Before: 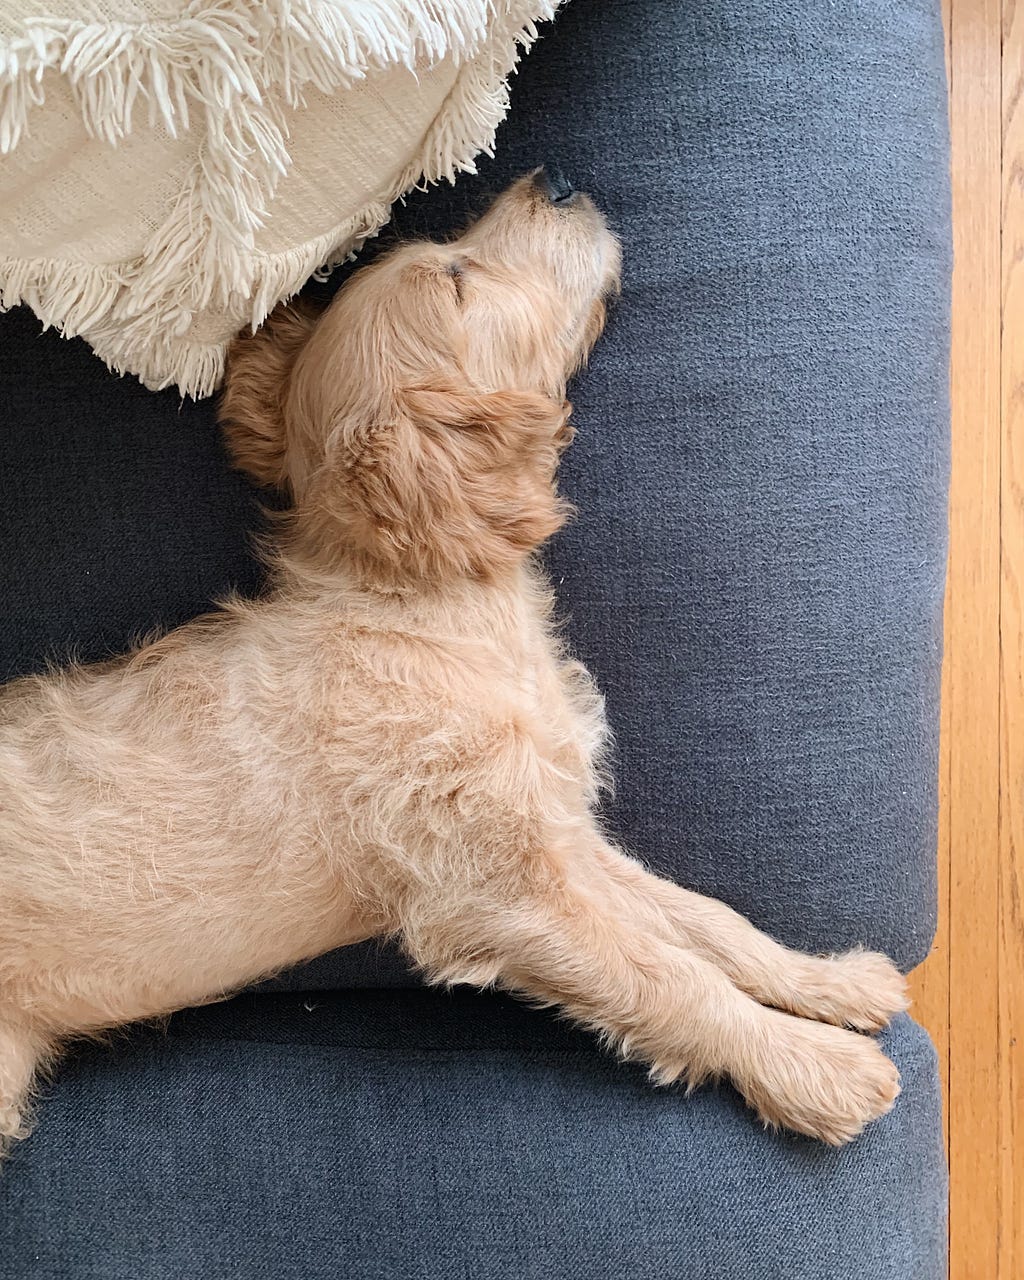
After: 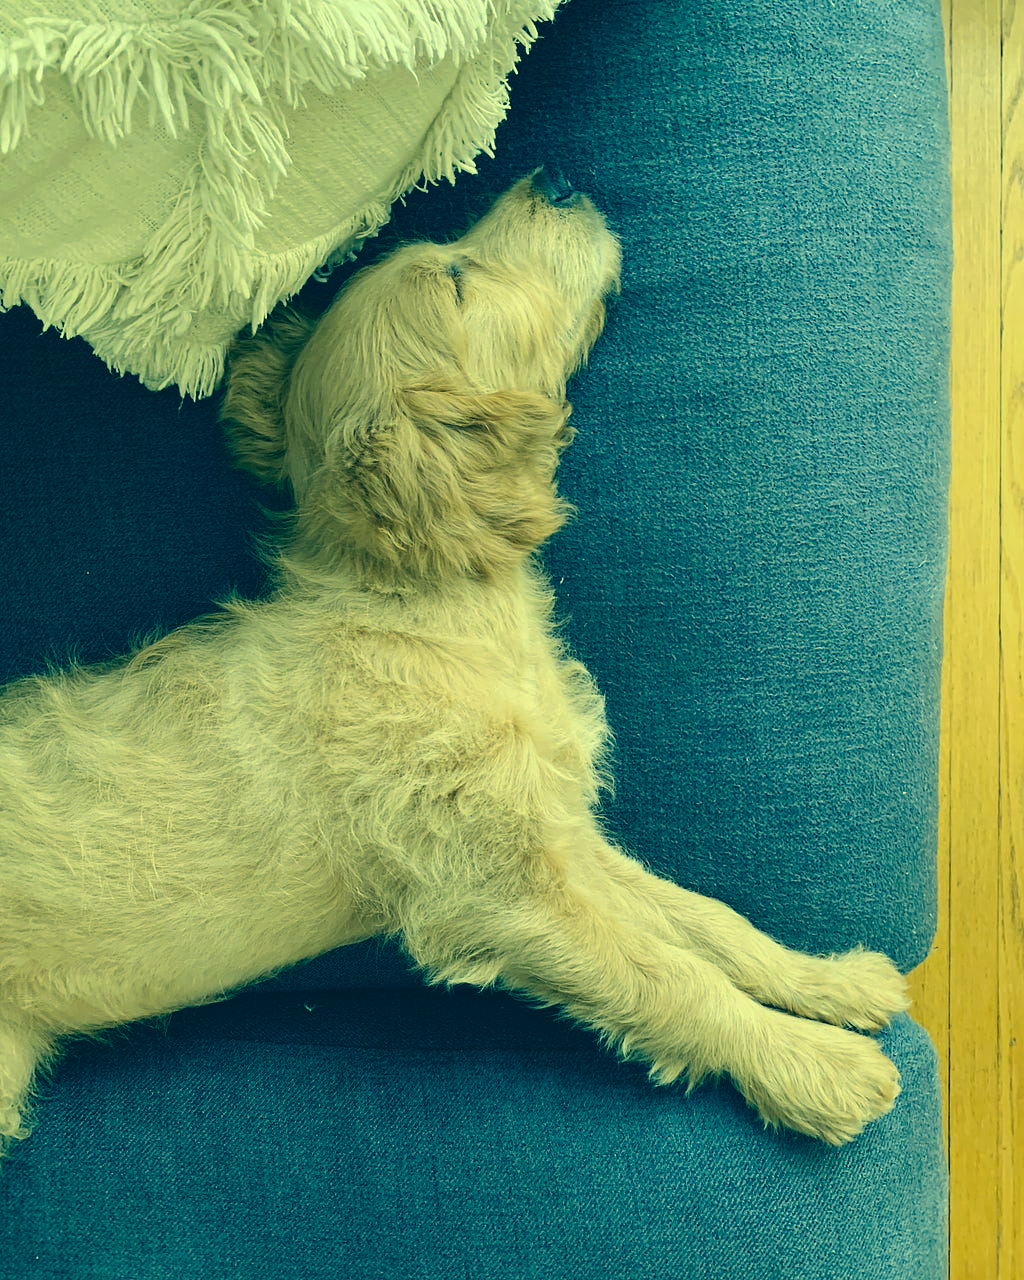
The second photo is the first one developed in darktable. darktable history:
color correction: highlights a* -15.85, highlights b* 39.74, shadows a* -39.53, shadows b* -26.44
